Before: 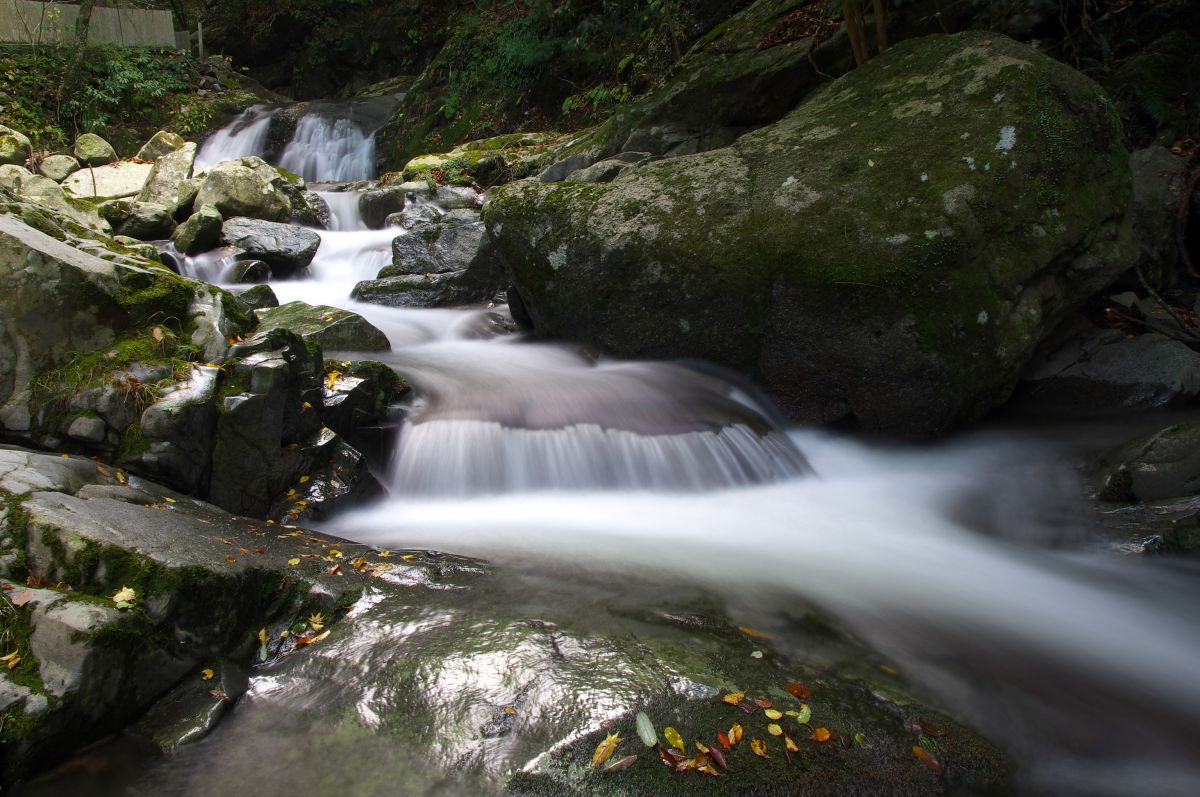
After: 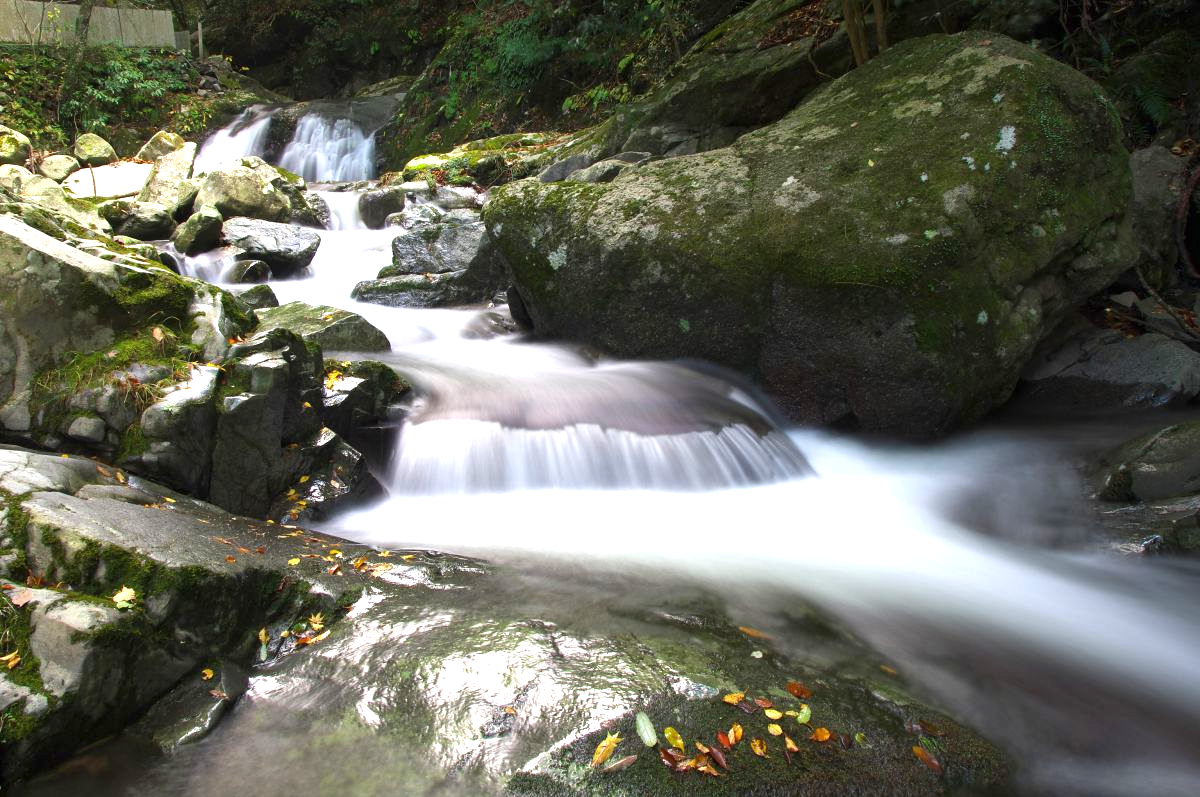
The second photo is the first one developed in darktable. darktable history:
exposure: black level correction 0, exposure 1.098 EV, compensate exposure bias true, compensate highlight preservation false
